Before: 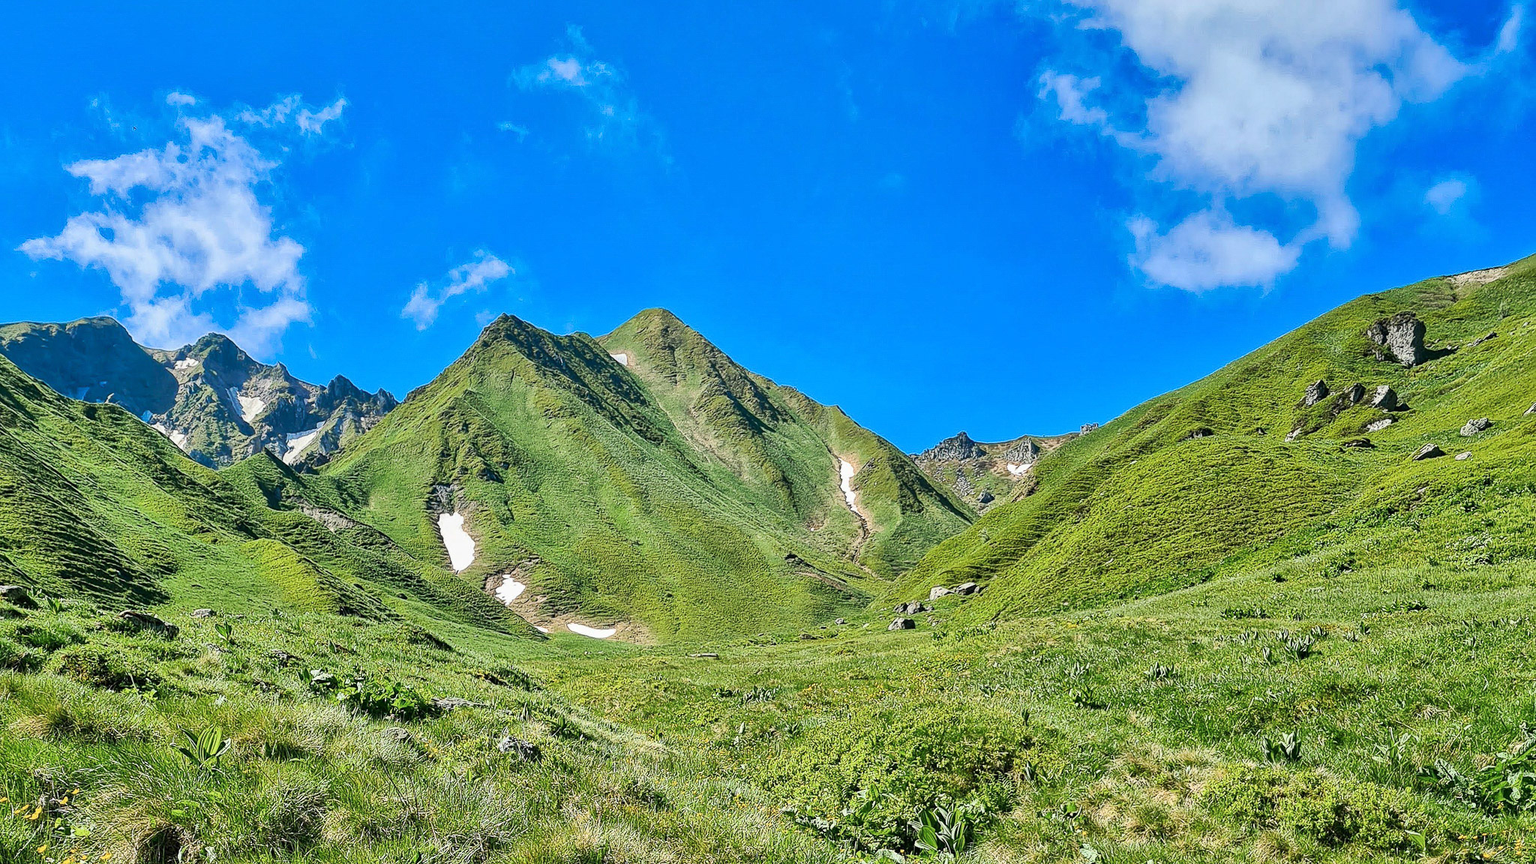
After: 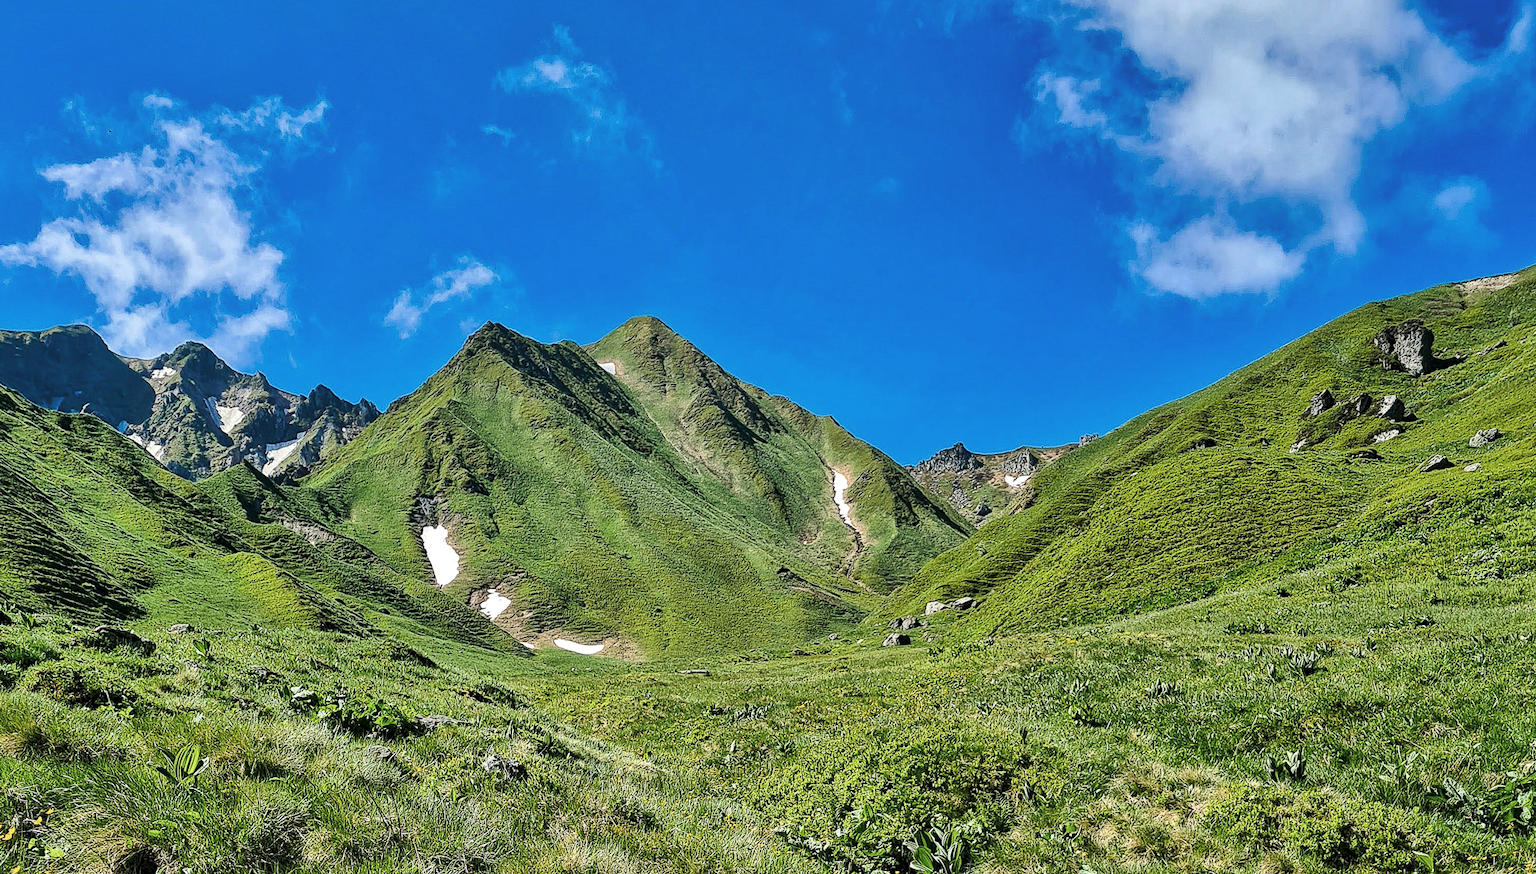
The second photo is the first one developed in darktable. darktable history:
crop and rotate: left 1.774%, right 0.633%, bottom 1.28%
levels: levels [0.029, 0.545, 0.971]
